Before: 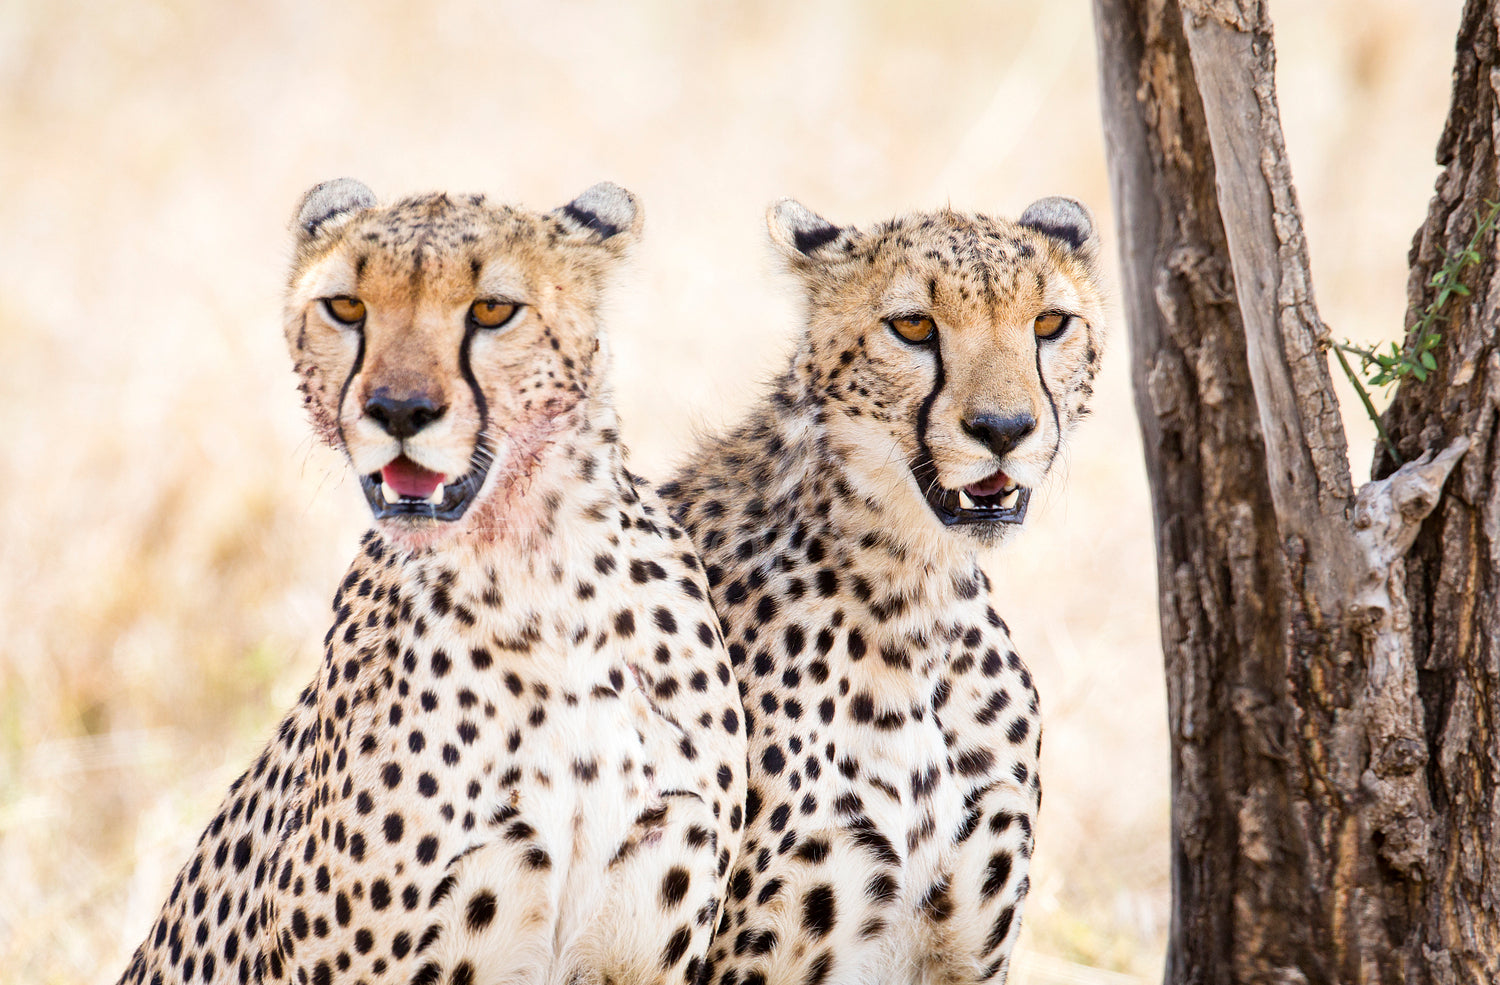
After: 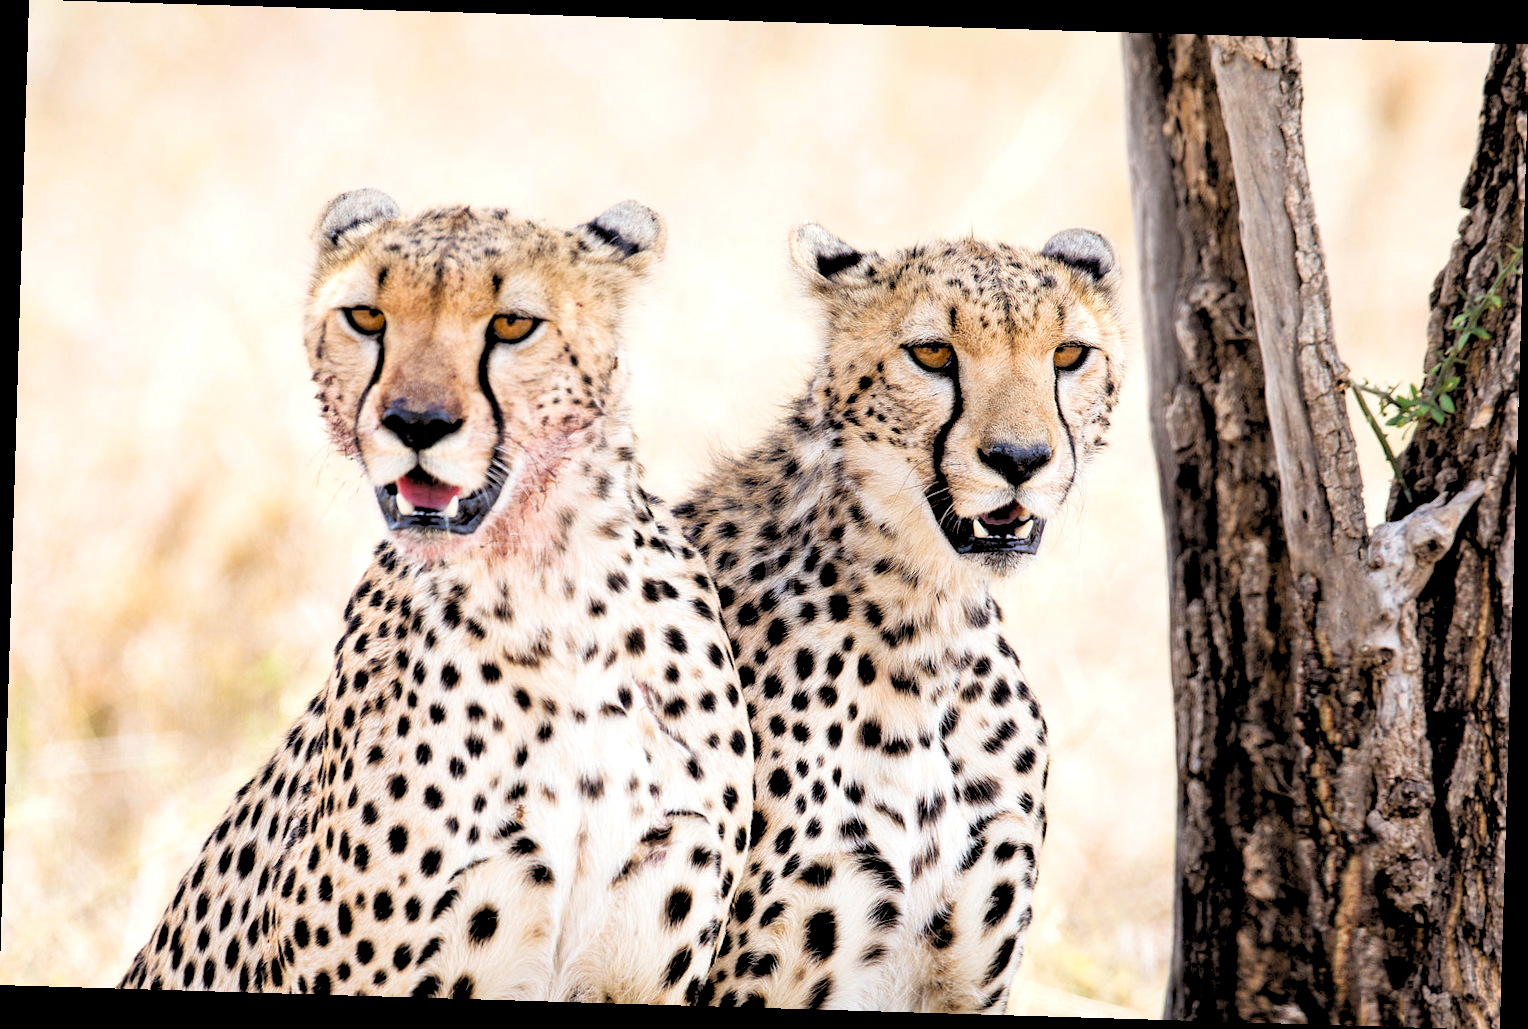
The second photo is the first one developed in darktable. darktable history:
rgb levels: levels [[0.029, 0.461, 0.922], [0, 0.5, 1], [0, 0.5, 1]]
rotate and perspective: rotation 1.72°, automatic cropping off
